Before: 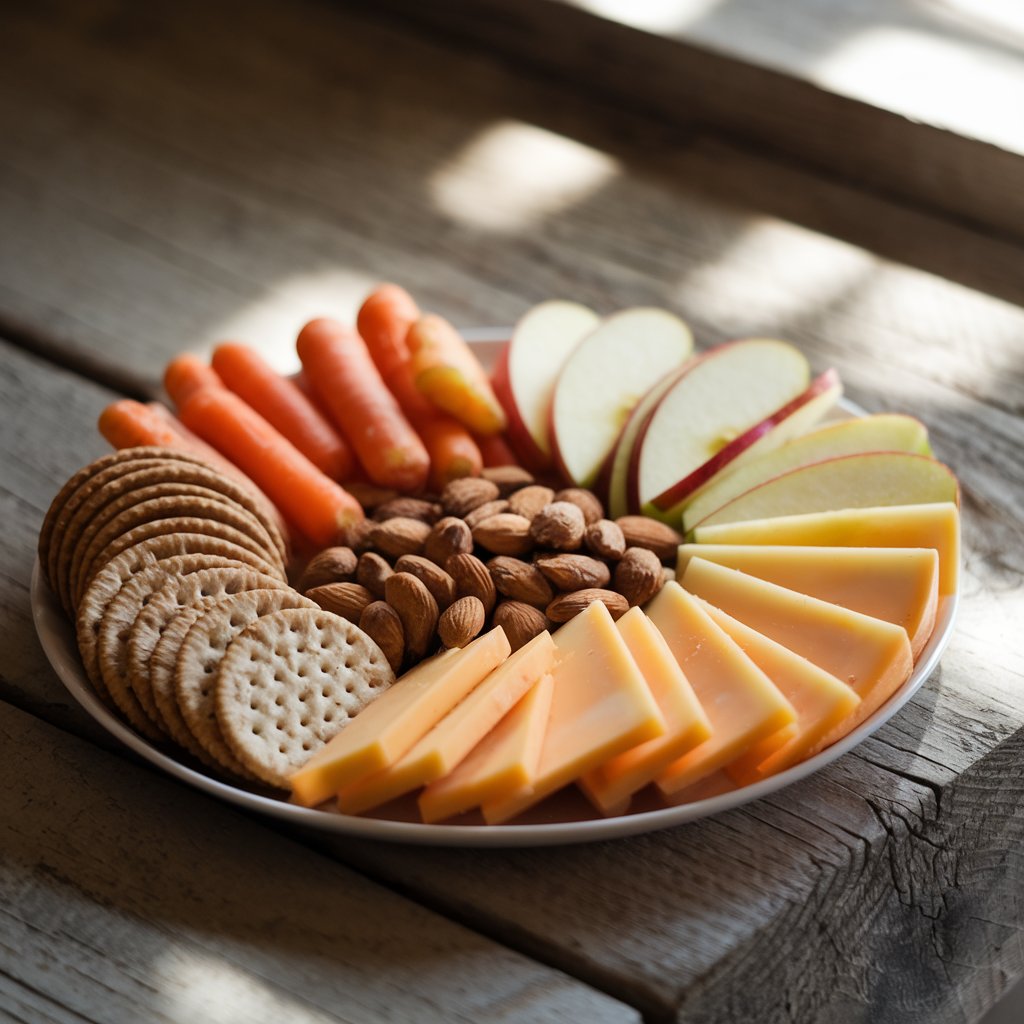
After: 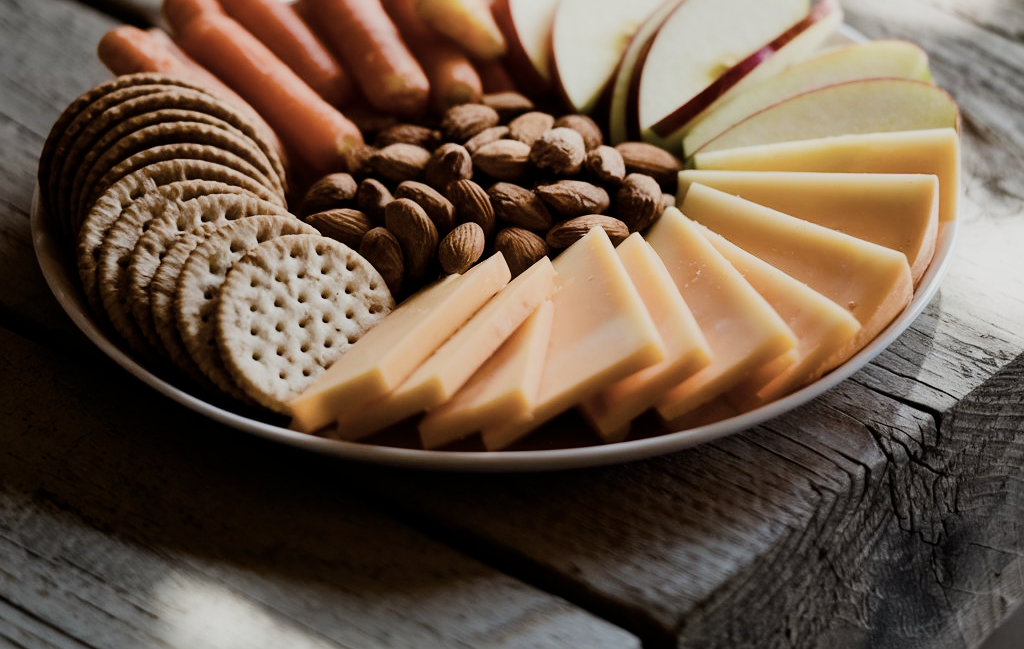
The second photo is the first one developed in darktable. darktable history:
color balance rgb: perceptual saturation grading › global saturation 20%, perceptual saturation grading › highlights -25.39%, perceptual saturation grading › shadows 25.41%, perceptual brilliance grading › highlights 10.8%, perceptual brilliance grading › shadows -10.971%, global vibrance 16.842%, saturation formula JzAzBz (2021)
filmic rgb: black relative exposure -7.65 EV, white relative exposure 4.56 EV, hardness 3.61
crop and rotate: top 36.621%
contrast brightness saturation: contrast 0.097, saturation -0.299
